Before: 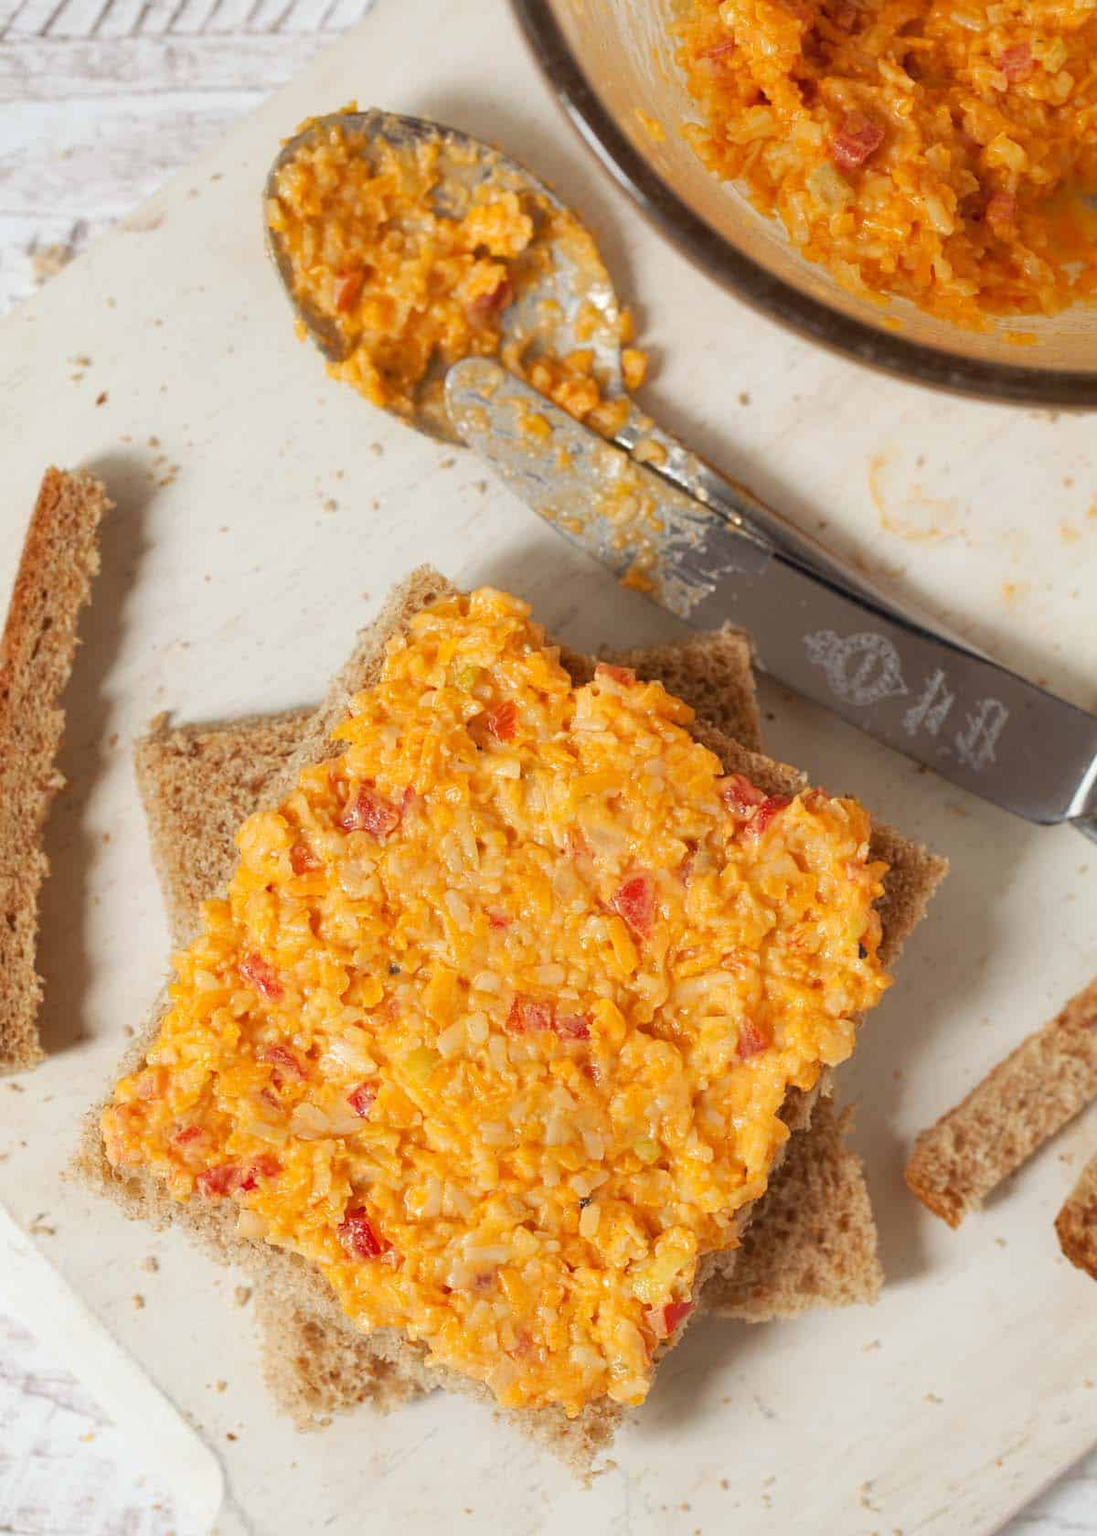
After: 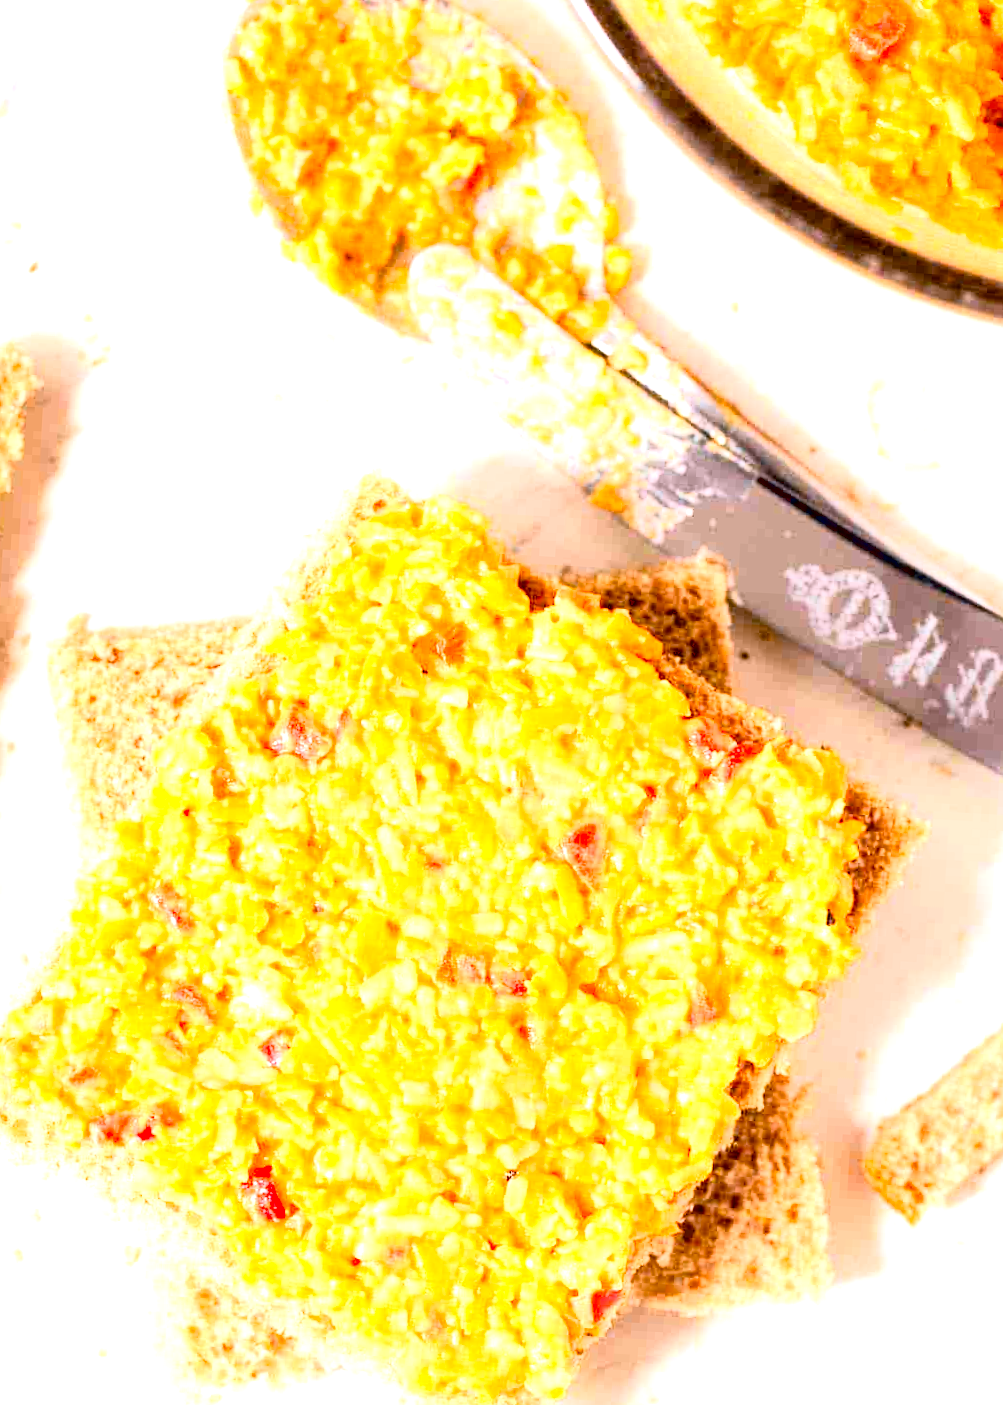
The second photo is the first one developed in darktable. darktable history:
crop and rotate: angle -3.27°, left 5.211%, top 5.211%, right 4.607%, bottom 4.607%
white balance: red 1.004, blue 1.096
tone curve: curves: ch0 [(0.016, 0.011) (0.084, 0.026) (0.469, 0.508) (0.721, 0.862) (1, 1)], color space Lab, linked channels, preserve colors none
exposure: black level correction 0.016, exposure 1.774 EV, compensate highlight preservation false
